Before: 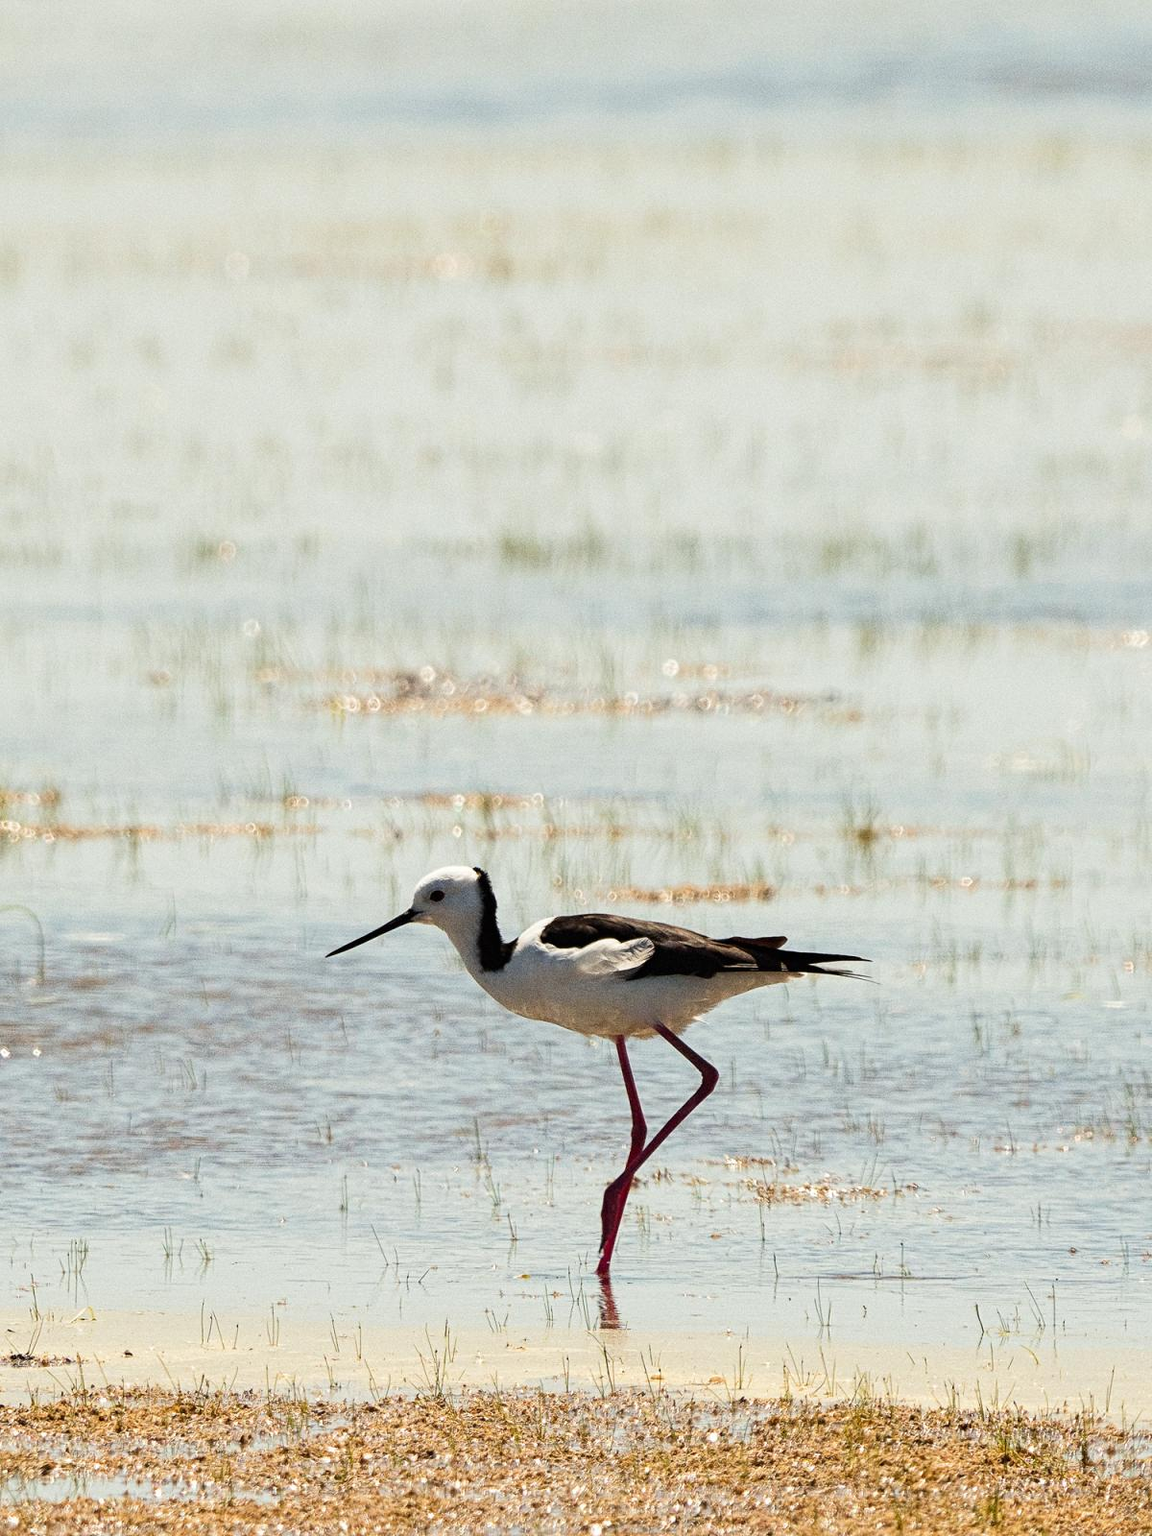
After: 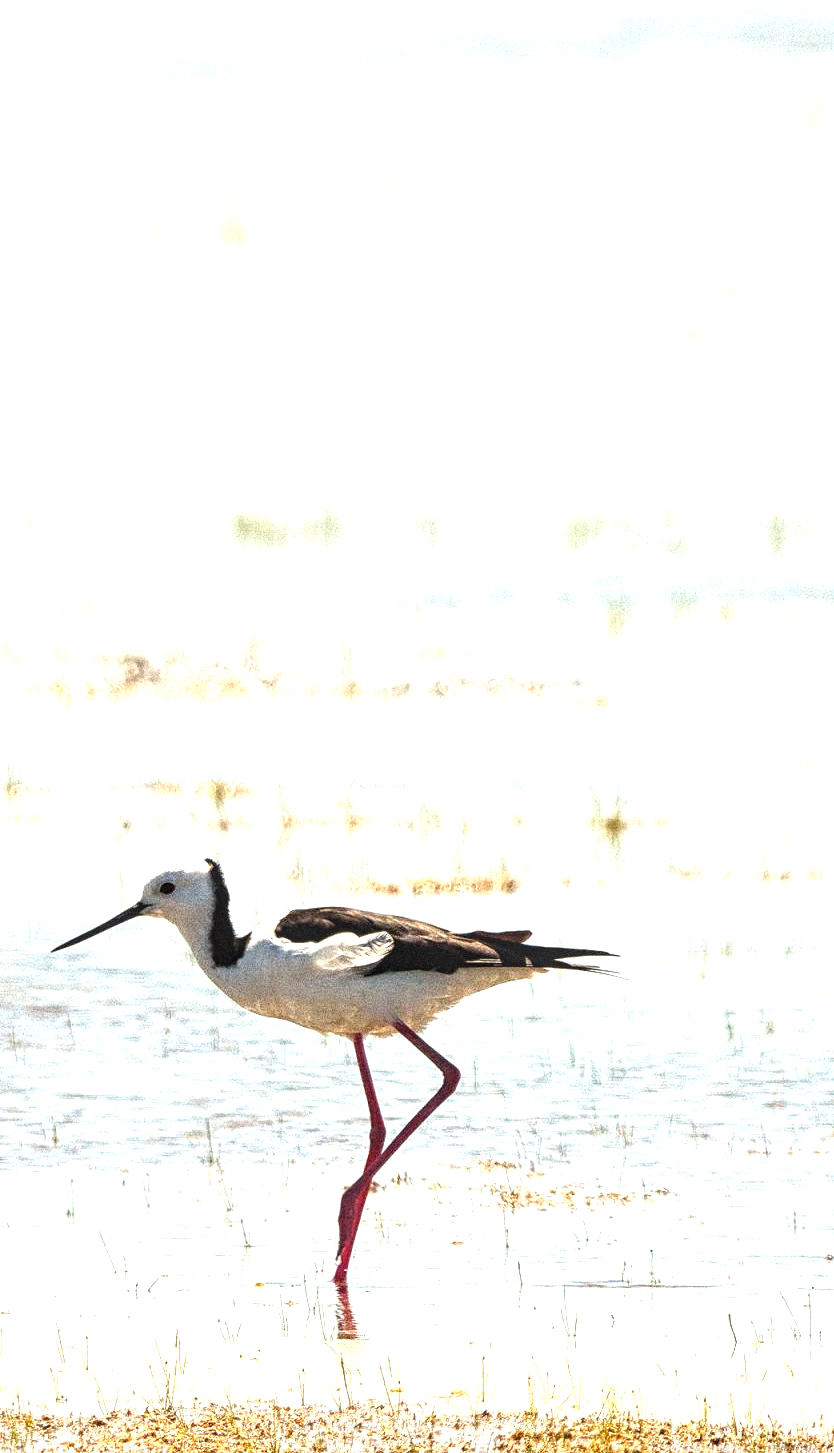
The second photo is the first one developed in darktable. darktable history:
local contrast: on, module defaults
grain: mid-tones bias 0%
crop and rotate: left 24.034%, top 2.838%, right 6.406%, bottom 6.299%
exposure: exposure 1.089 EV, compensate highlight preservation false
